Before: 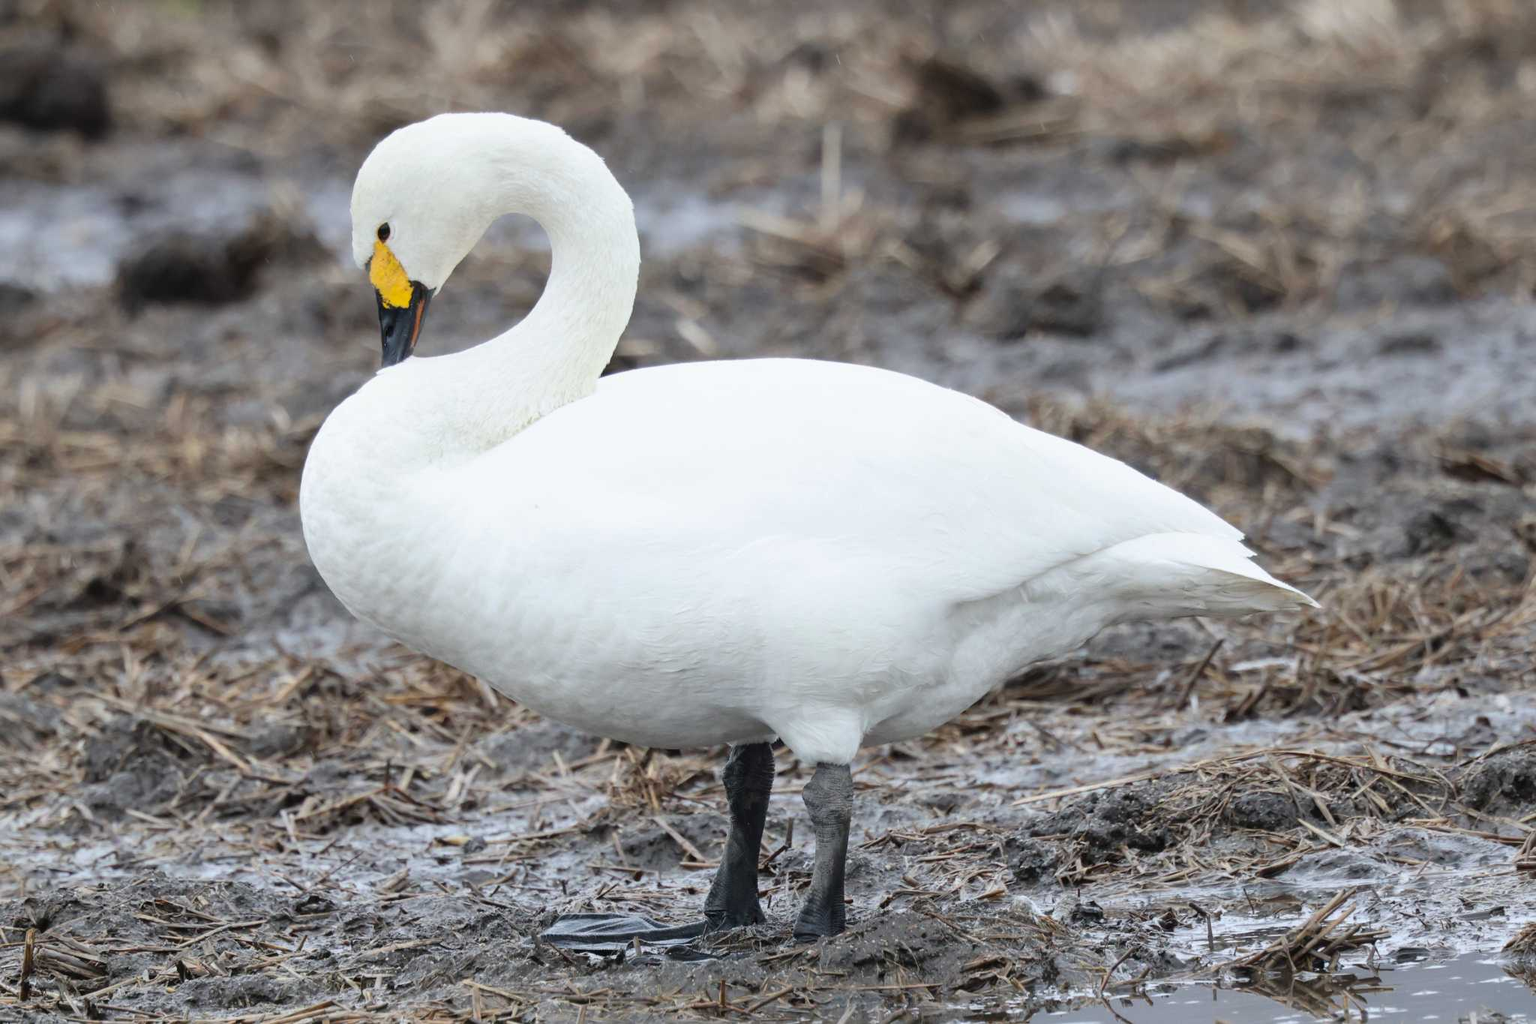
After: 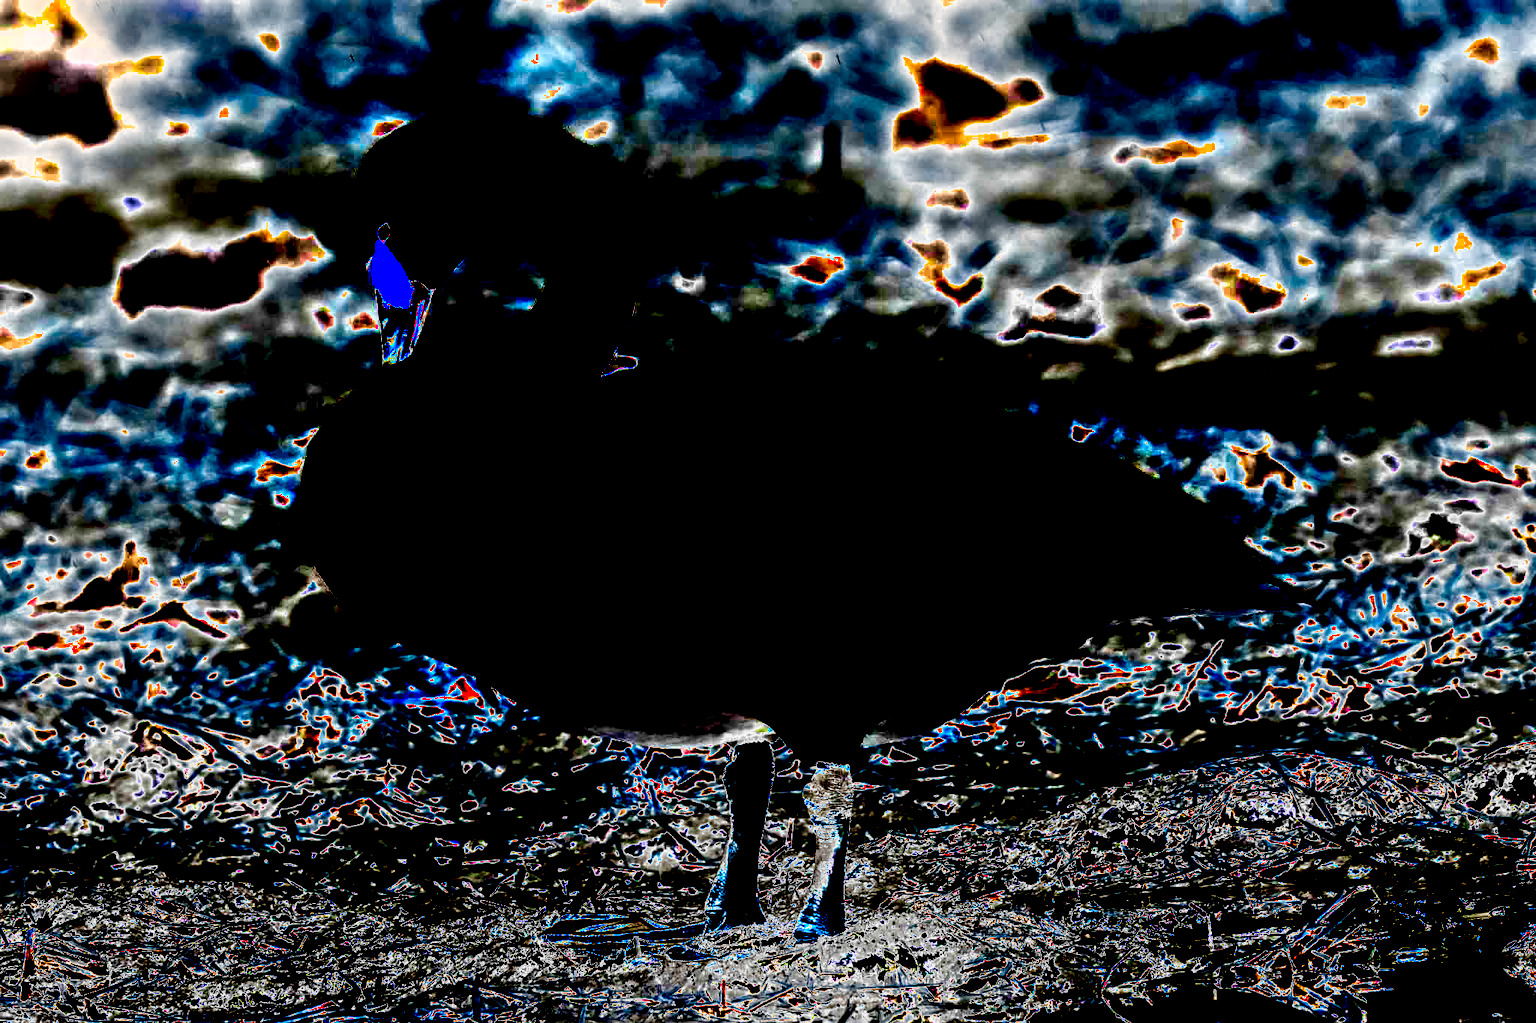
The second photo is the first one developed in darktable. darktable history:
color correction: highlights b* 0.037, saturation 2.98
exposure: exposure 1.996 EV, compensate exposure bias true, compensate highlight preservation false
levels: levels [0.044, 0.475, 0.791]
shadows and highlights: soften with gaussian
tone equalizer: -8 EV -0.763 EV, -7 EV -0.714 EV, -6 EV -0.602 EV, -5 EV -0.399 EV, -3 EV 0.394 EV, -2 EV 0.6 EV, -1 EV 0.695 EV, +0 EV 0.771 EV
